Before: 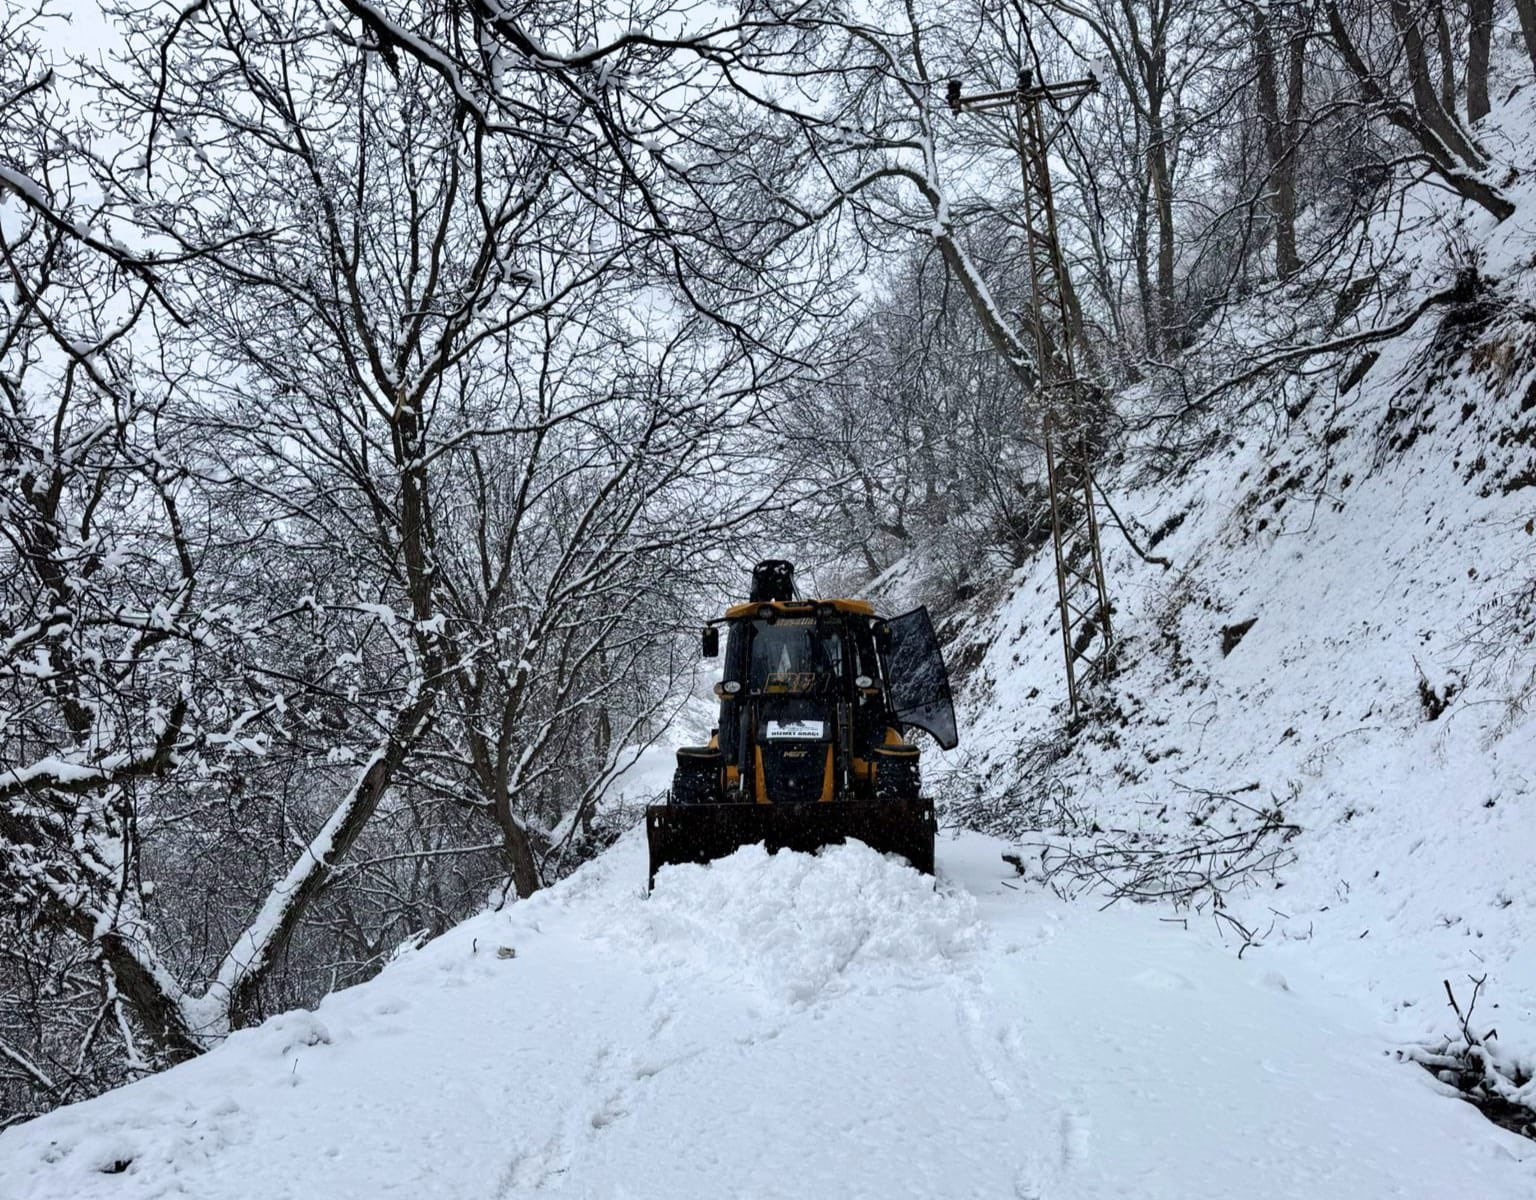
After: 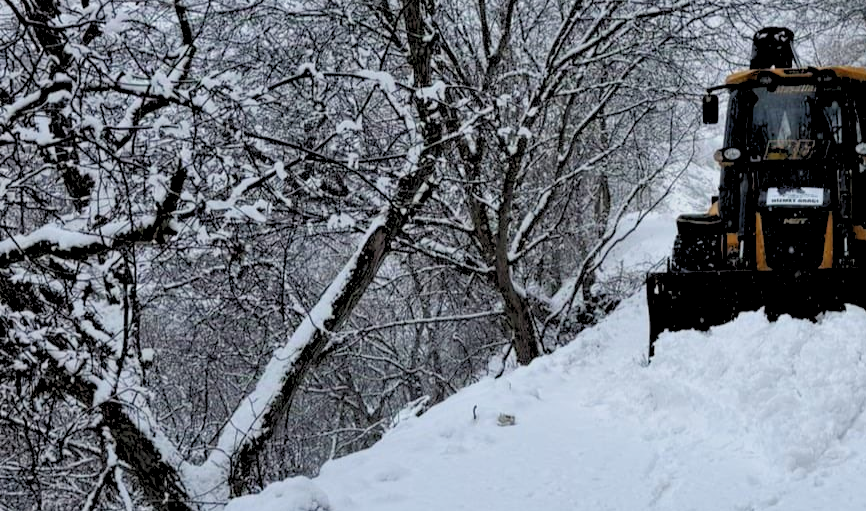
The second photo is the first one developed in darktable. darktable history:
rgb levels: preserve colors sum RGB, levels [[0.038, 0.433, 0.934], [0, 0.5, 1], [0, 0.5, 1]]
crop: top 44.483%, right 43.593%, bottom 12.892%
